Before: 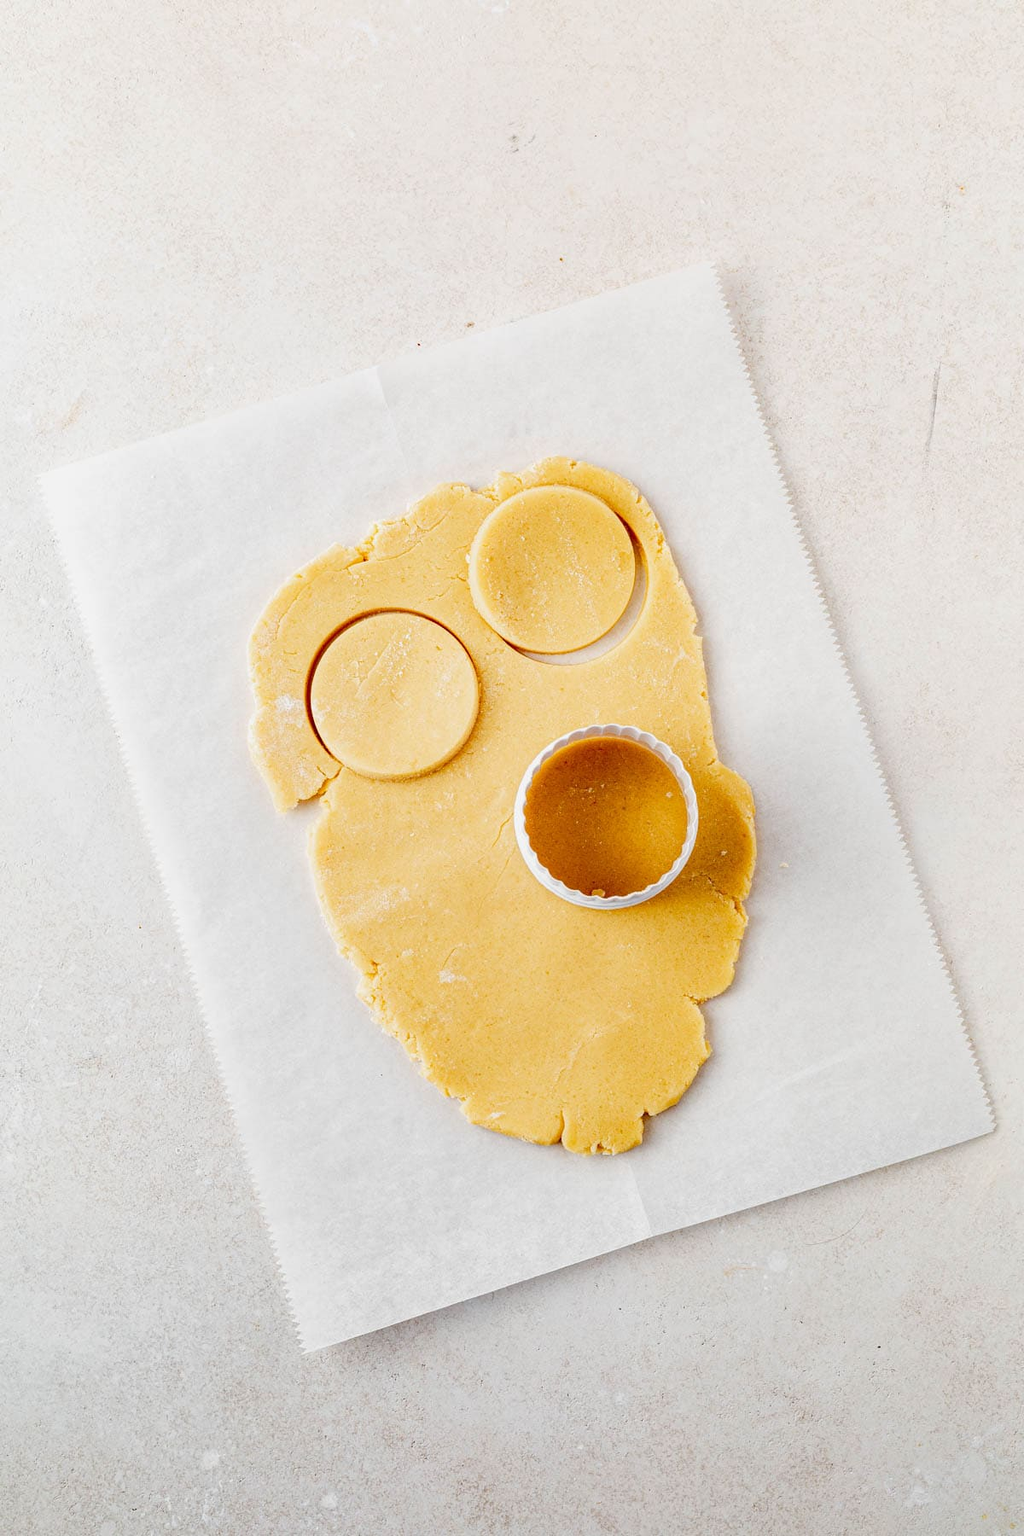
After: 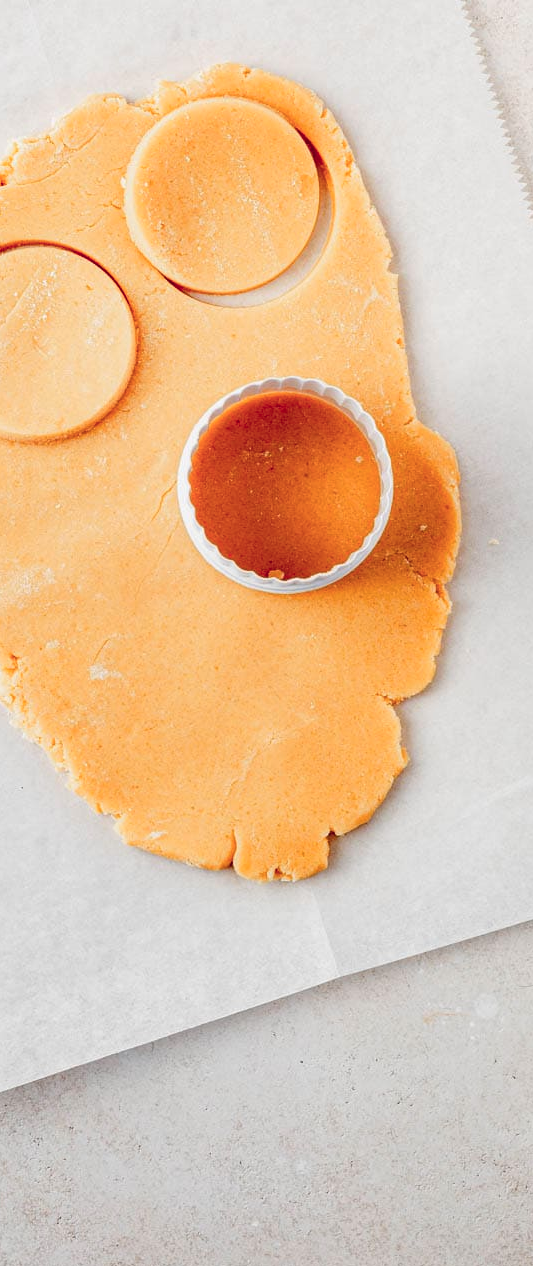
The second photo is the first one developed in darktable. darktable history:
color zones: curves: ch1 [(0.29, 0.492) (0.373, 0.185) (0.509, 0.481)]; ch2 [(0.25, 0.462) (0.749, 0.457)], mix 40.67%
crop: left 35.432%, top 26.233%, right 20.145%, bottom 3.432%
